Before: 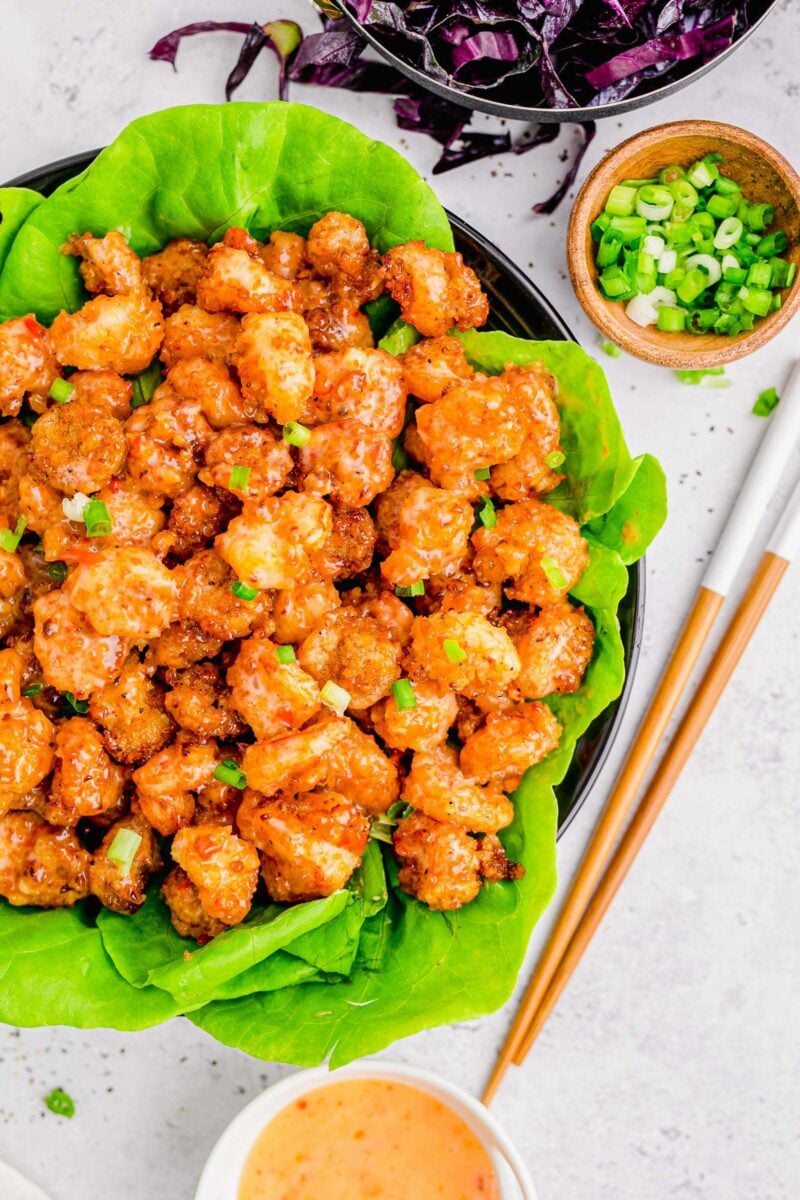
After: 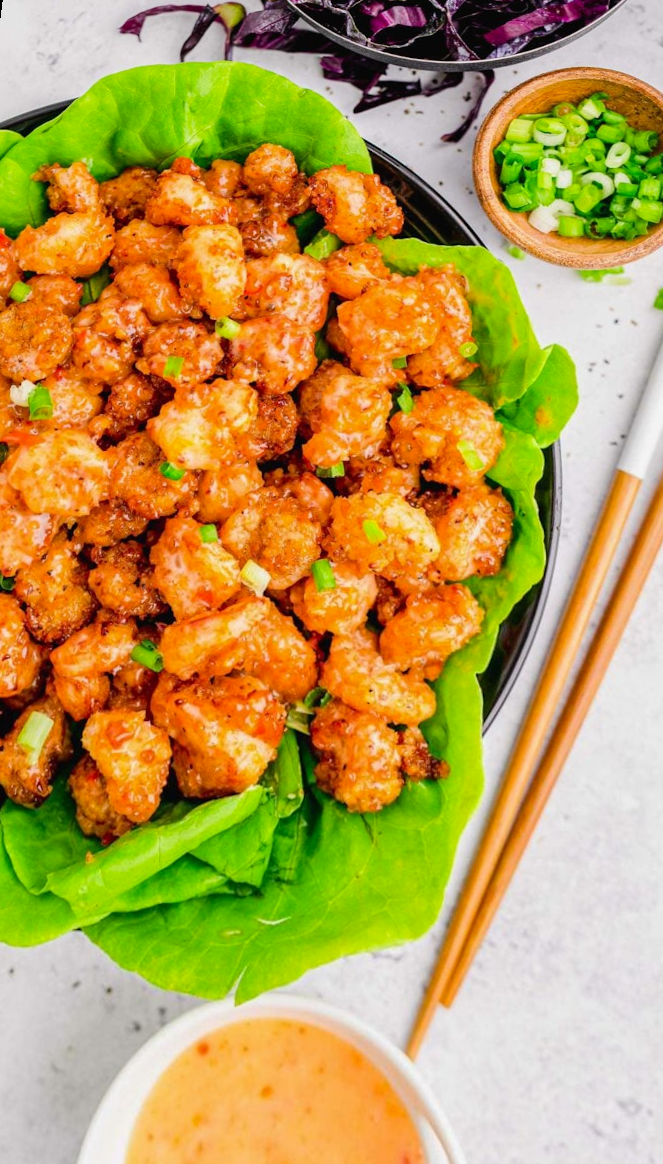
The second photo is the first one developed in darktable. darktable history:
rotate and perspective: rotation 0.72°, lens shift (vertical) -0.352, lens shift (horizontal) -0.051, crop left 0.152, crop right 0.859, crop top 0.019, crop bottom 0.964
contrast brightness saturation: contrast -0.02, brightness -0.01, saturation 0.03
